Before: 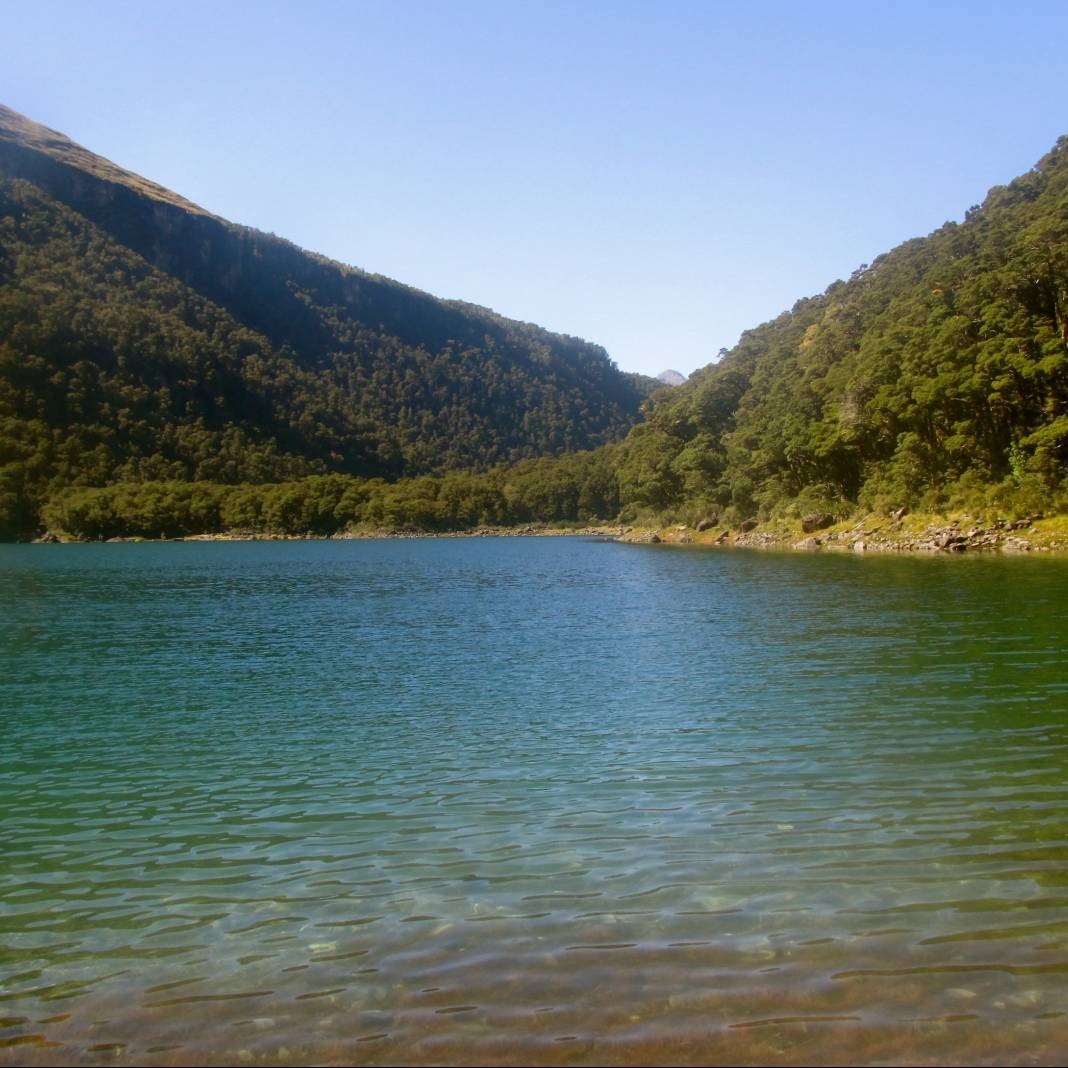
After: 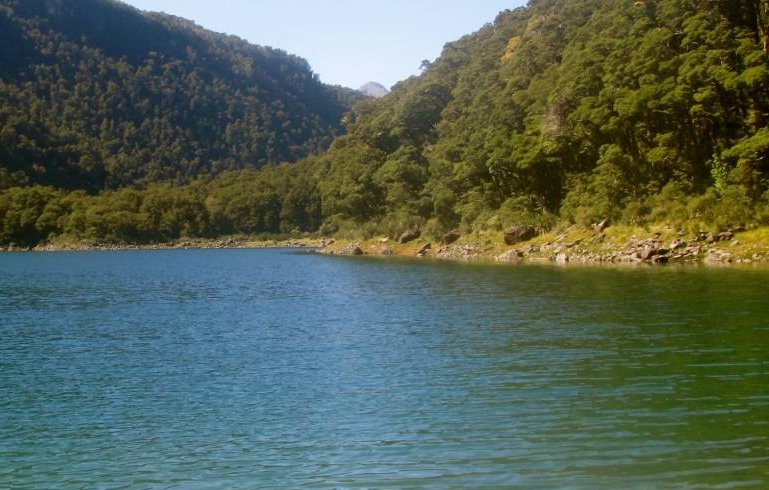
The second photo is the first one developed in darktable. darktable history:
crop and rotate: left 27.938%, top 27.046%, bottom 27.046%
velvia: strength 6%
